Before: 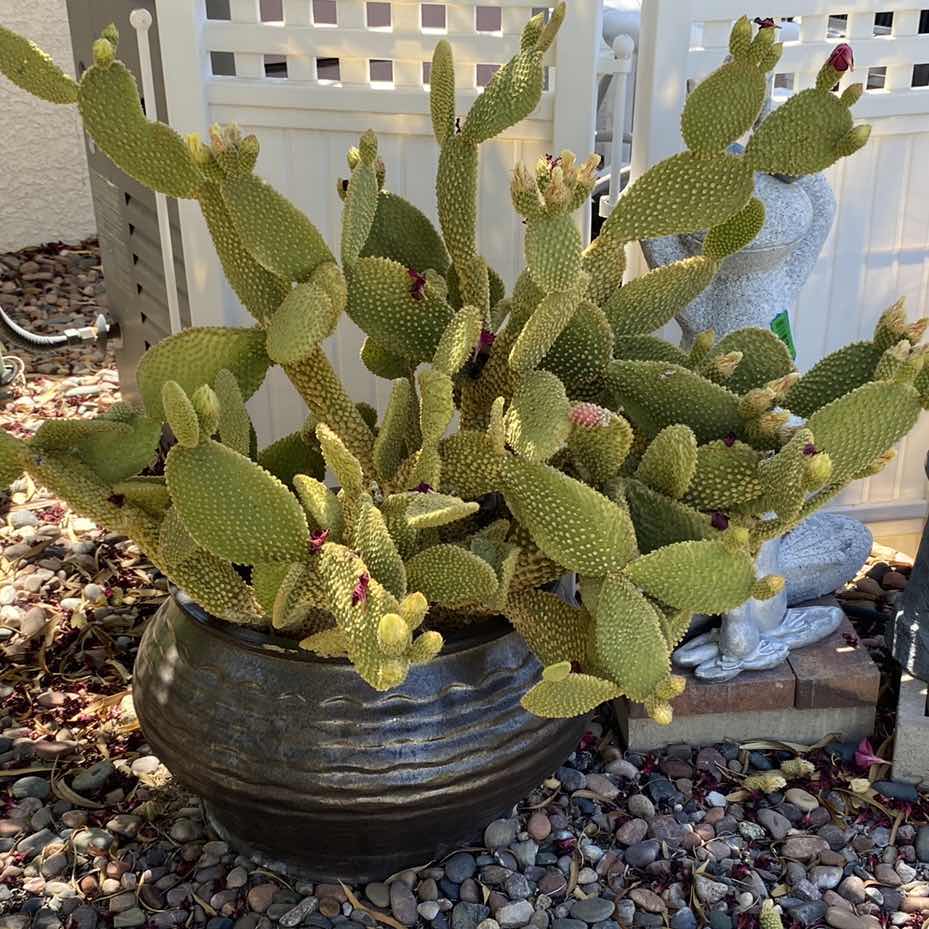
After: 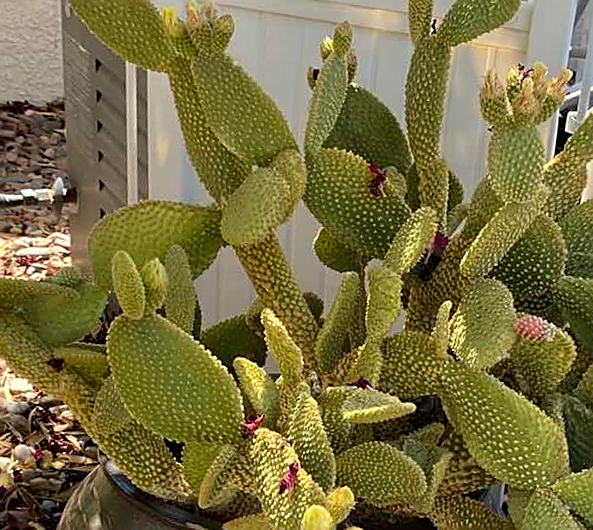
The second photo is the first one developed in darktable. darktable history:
tone equalizer: on, module defaults
crop and rotate: angle -5.92°, left 2.146%, top 6.966%, right 27.692%, bottom 30.368%
exposure: compensate highlight preservation false
sharpen: on, module defaults
